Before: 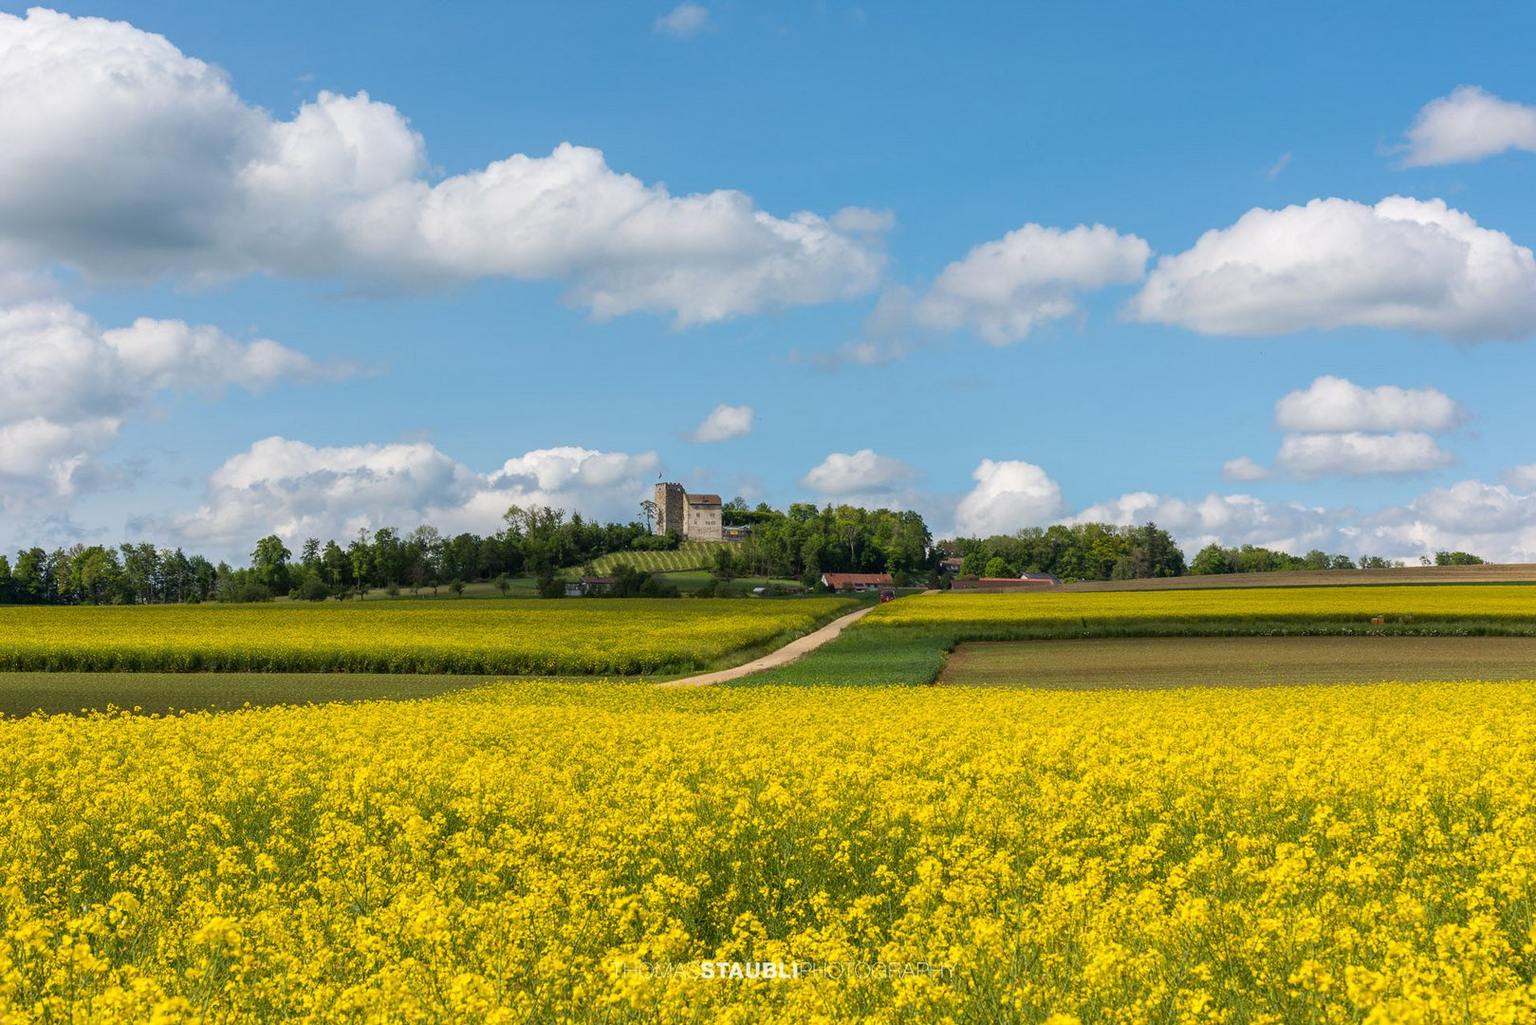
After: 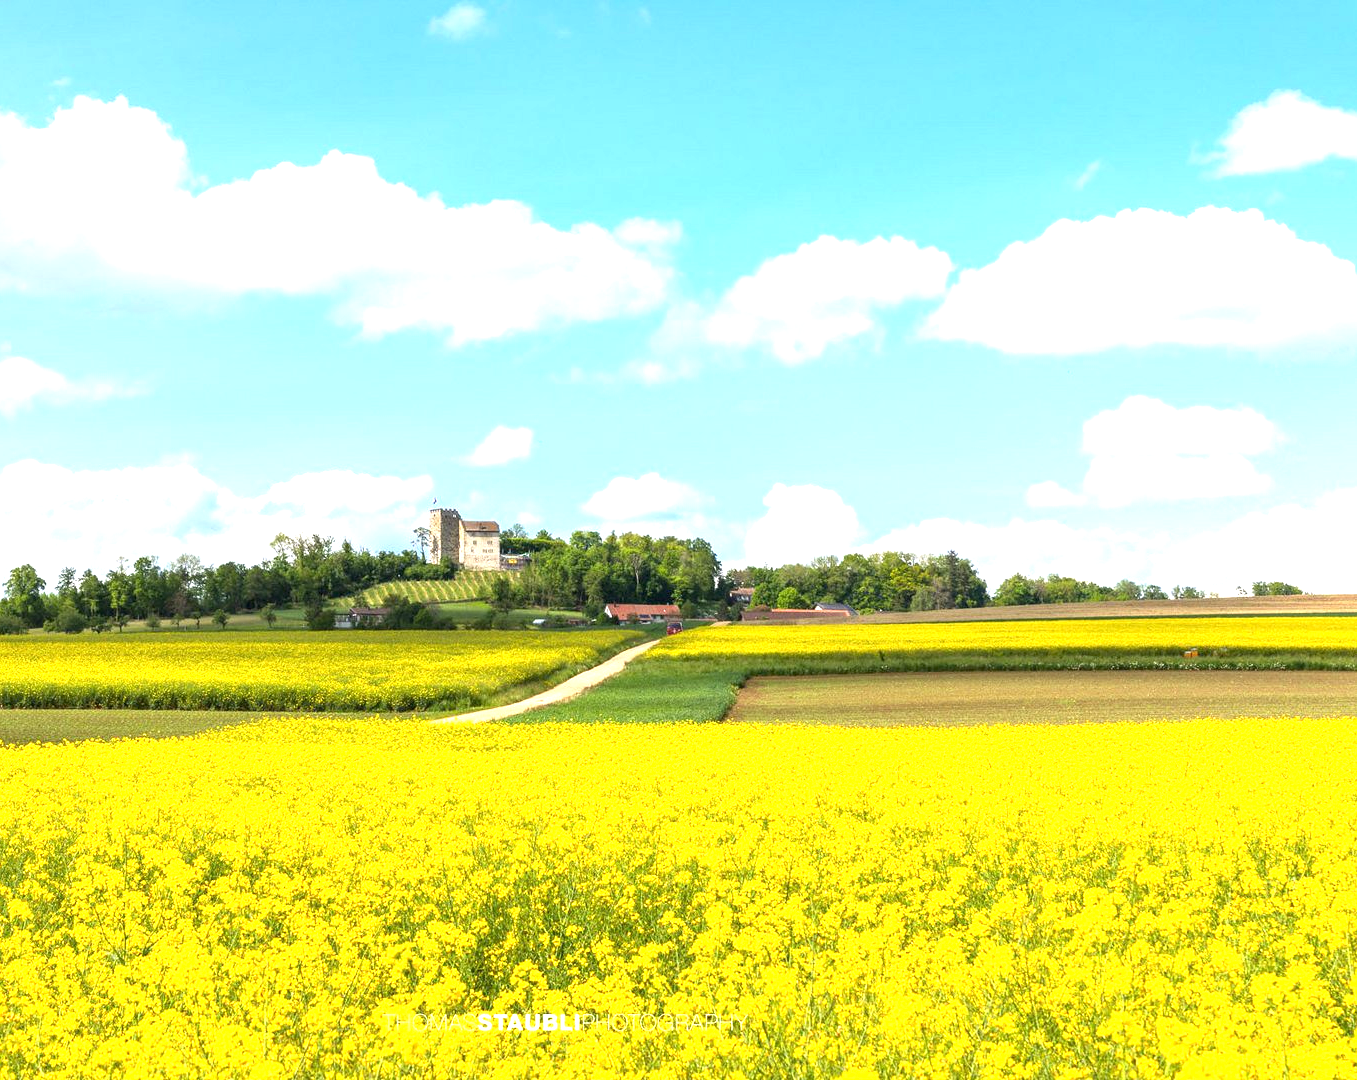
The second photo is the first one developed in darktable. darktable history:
crop: left 16.145%
exposure: exposure 1.5 EV, compensate highlight preservation false
